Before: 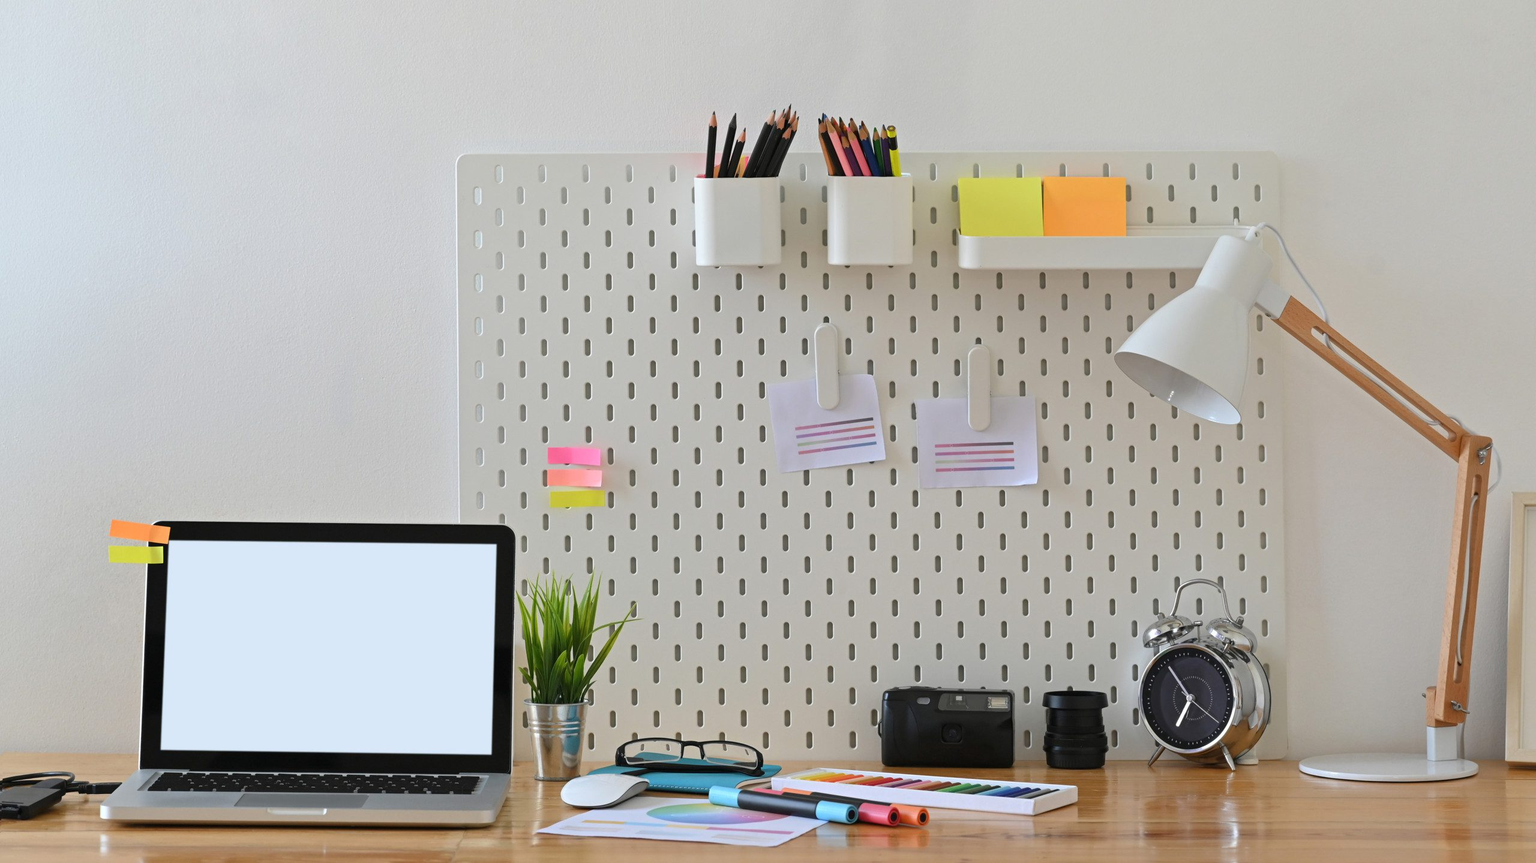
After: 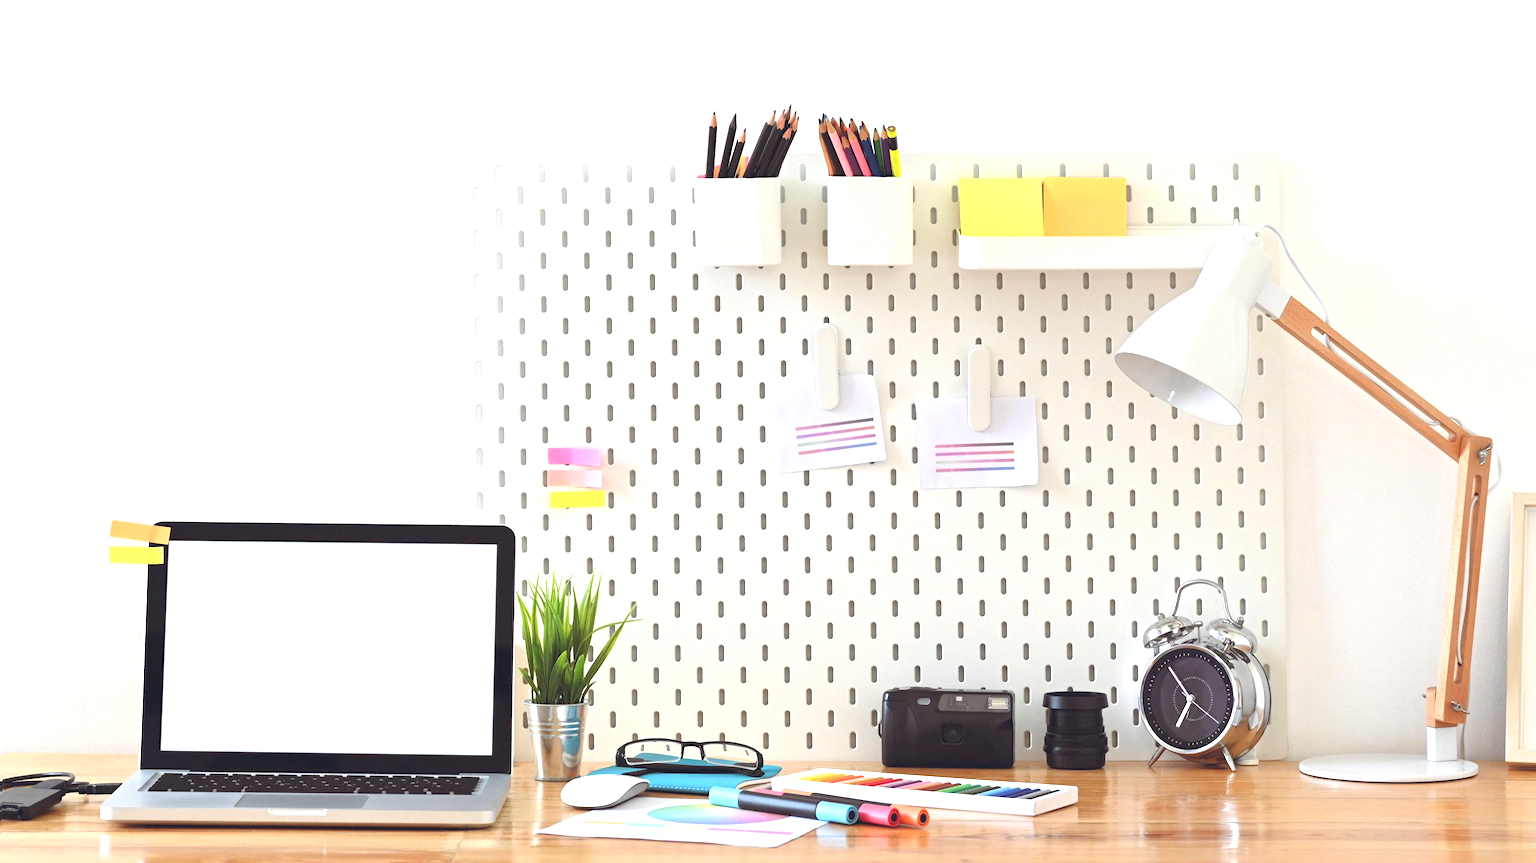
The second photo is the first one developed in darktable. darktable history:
exposure: black level correction -0.002, exposure 1.115 EV, compensate highlight preservation false
color balance rgb: shadows lift › chroma 9.92%, shadows lift › hue 45.12°, power › luminance 3.26%, power › hue 231.93°, global offset › luminance 0.4%, global offset › chroma 0.21%, global offset › hue 255.02°
